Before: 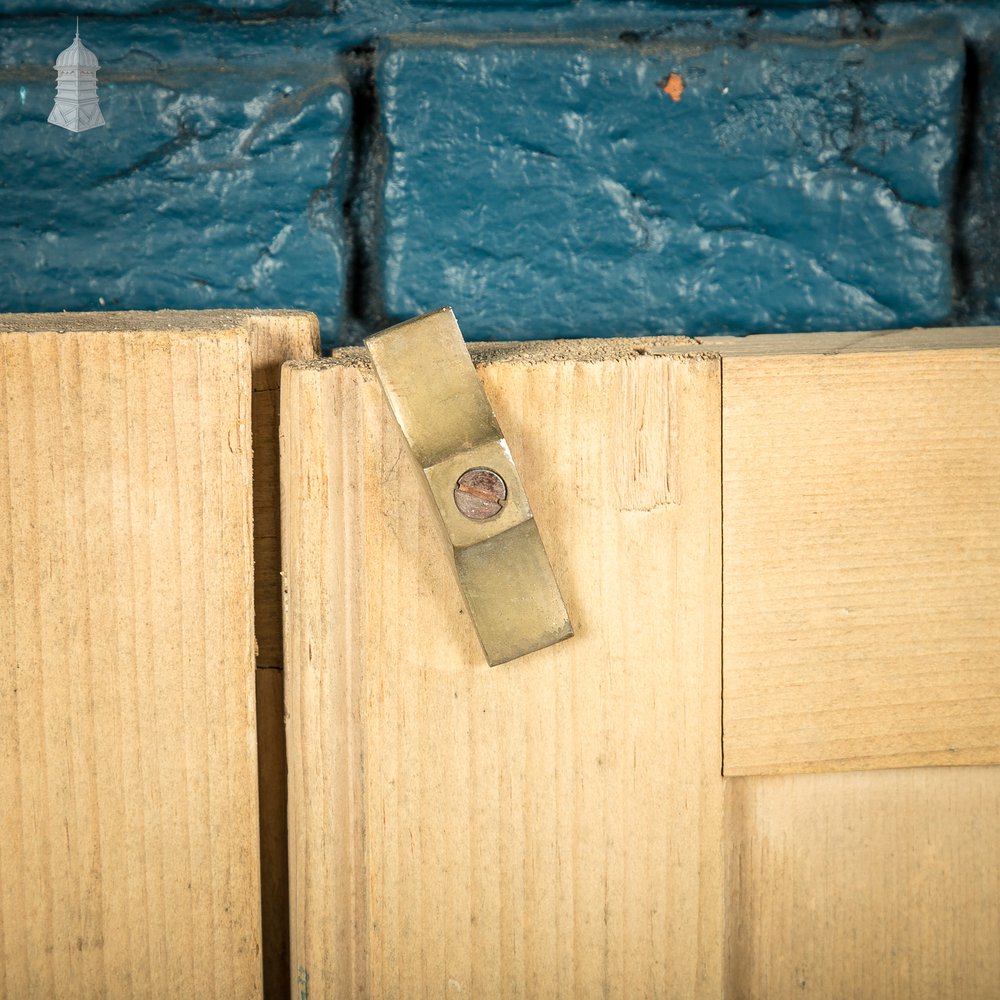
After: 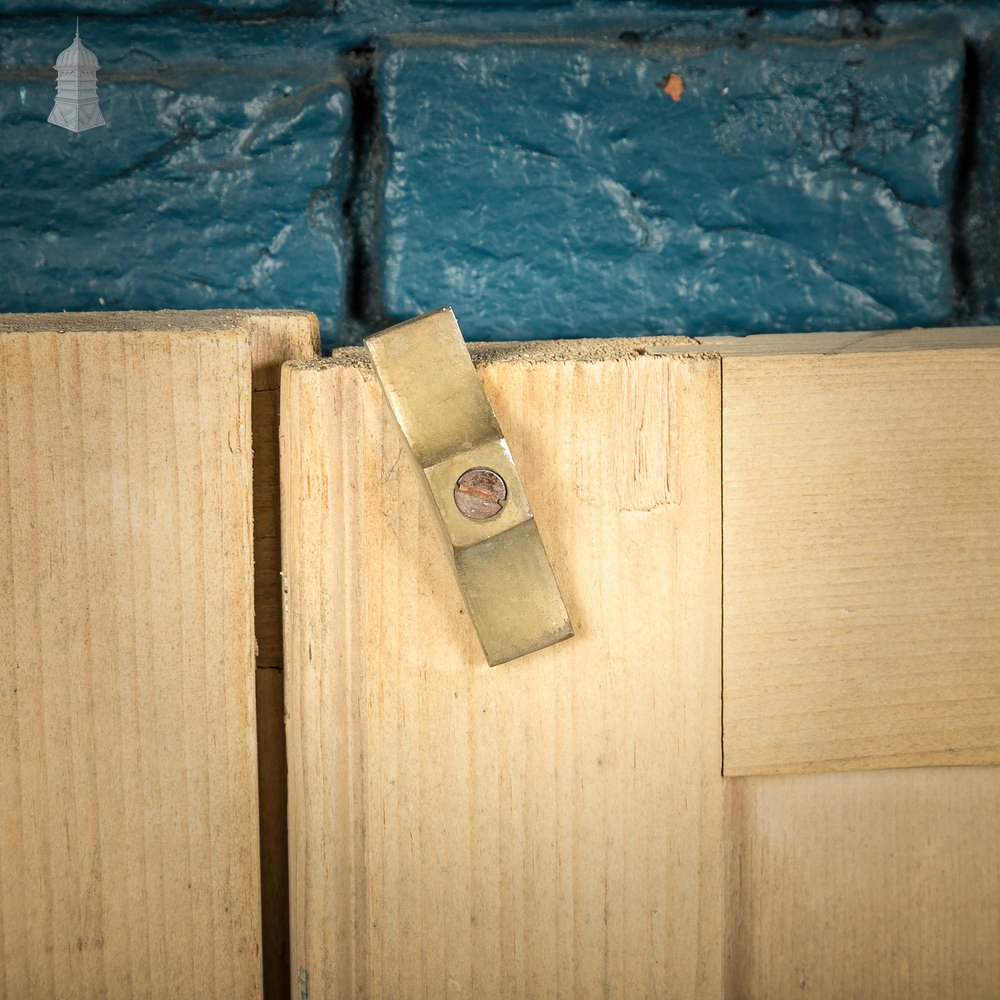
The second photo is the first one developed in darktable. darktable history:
vignetting: fall-off start 40.19%, fall-off radius 41.28%, brightness -0.315, saturation -0.046
